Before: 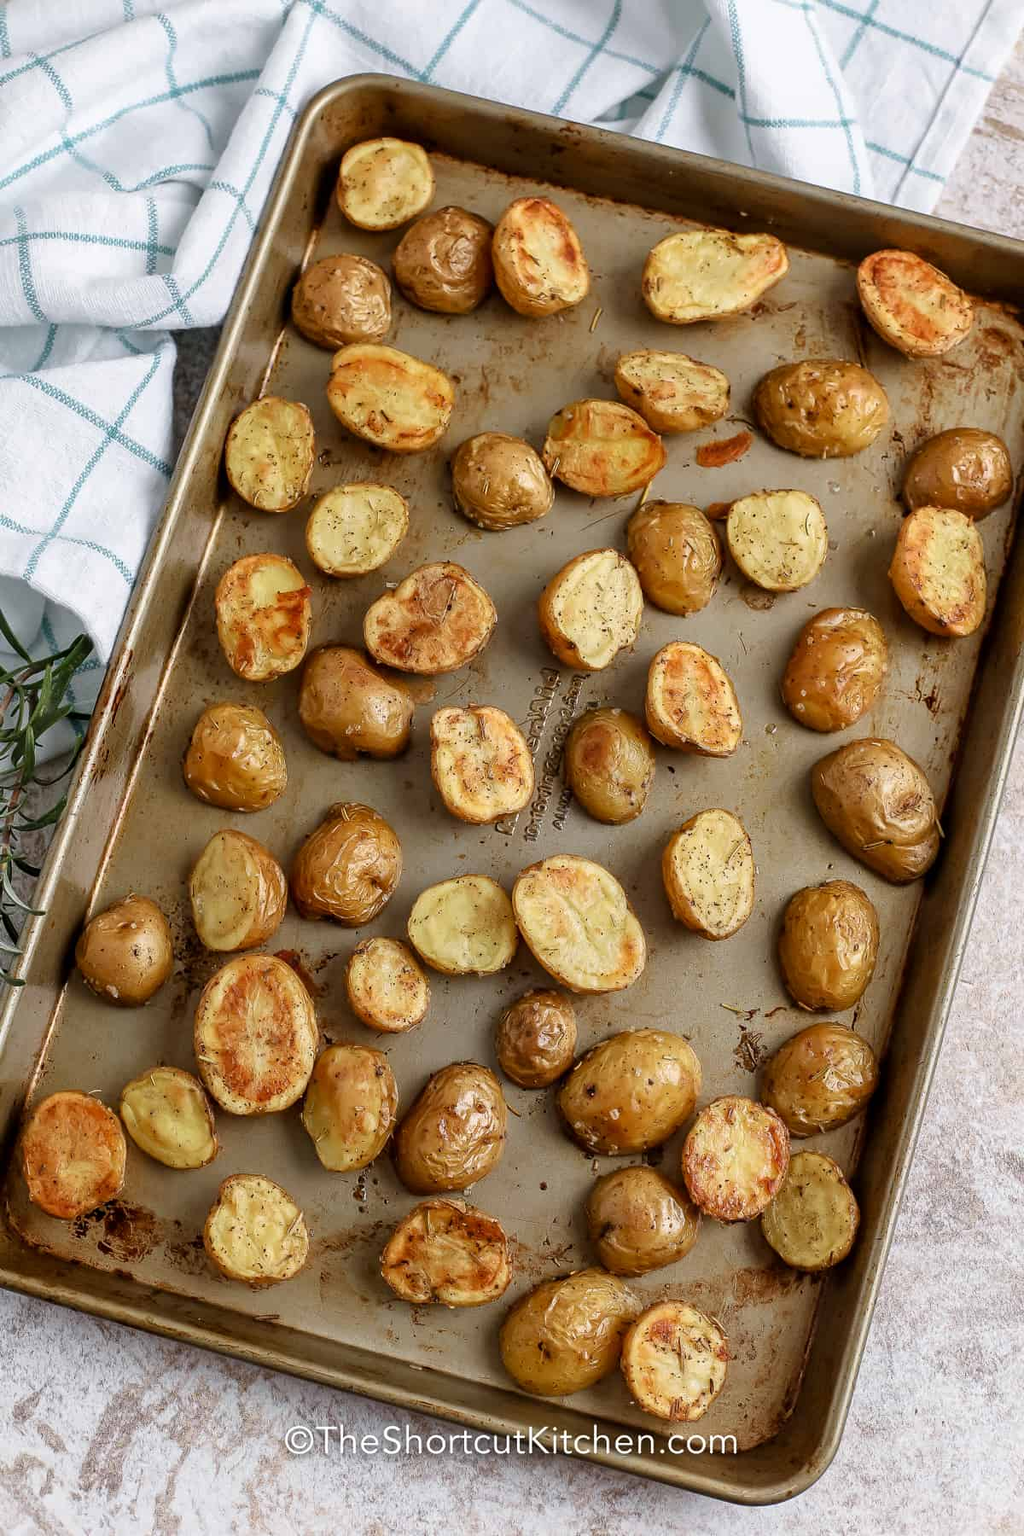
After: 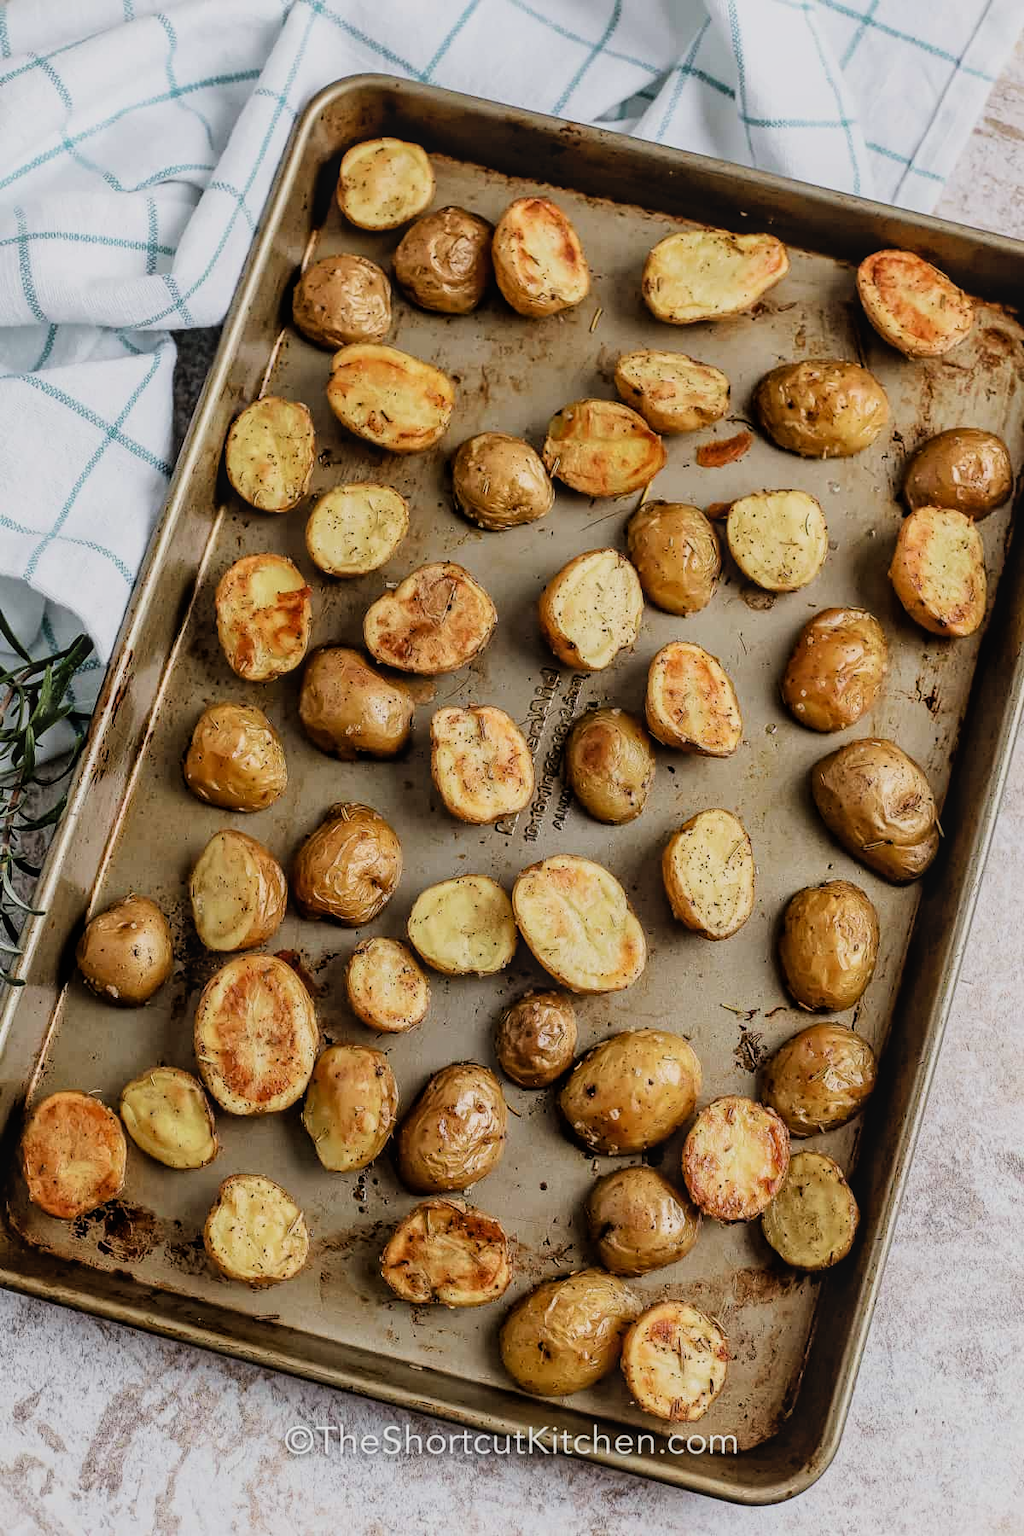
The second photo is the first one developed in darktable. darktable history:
local contrast: detail 113%
filmic rgb: black relative exposure -7.5 EV, white relative exposure 4.99 EV, hardness 3.34, contrast 1.297, iterations of high-quality reconstruction 0
